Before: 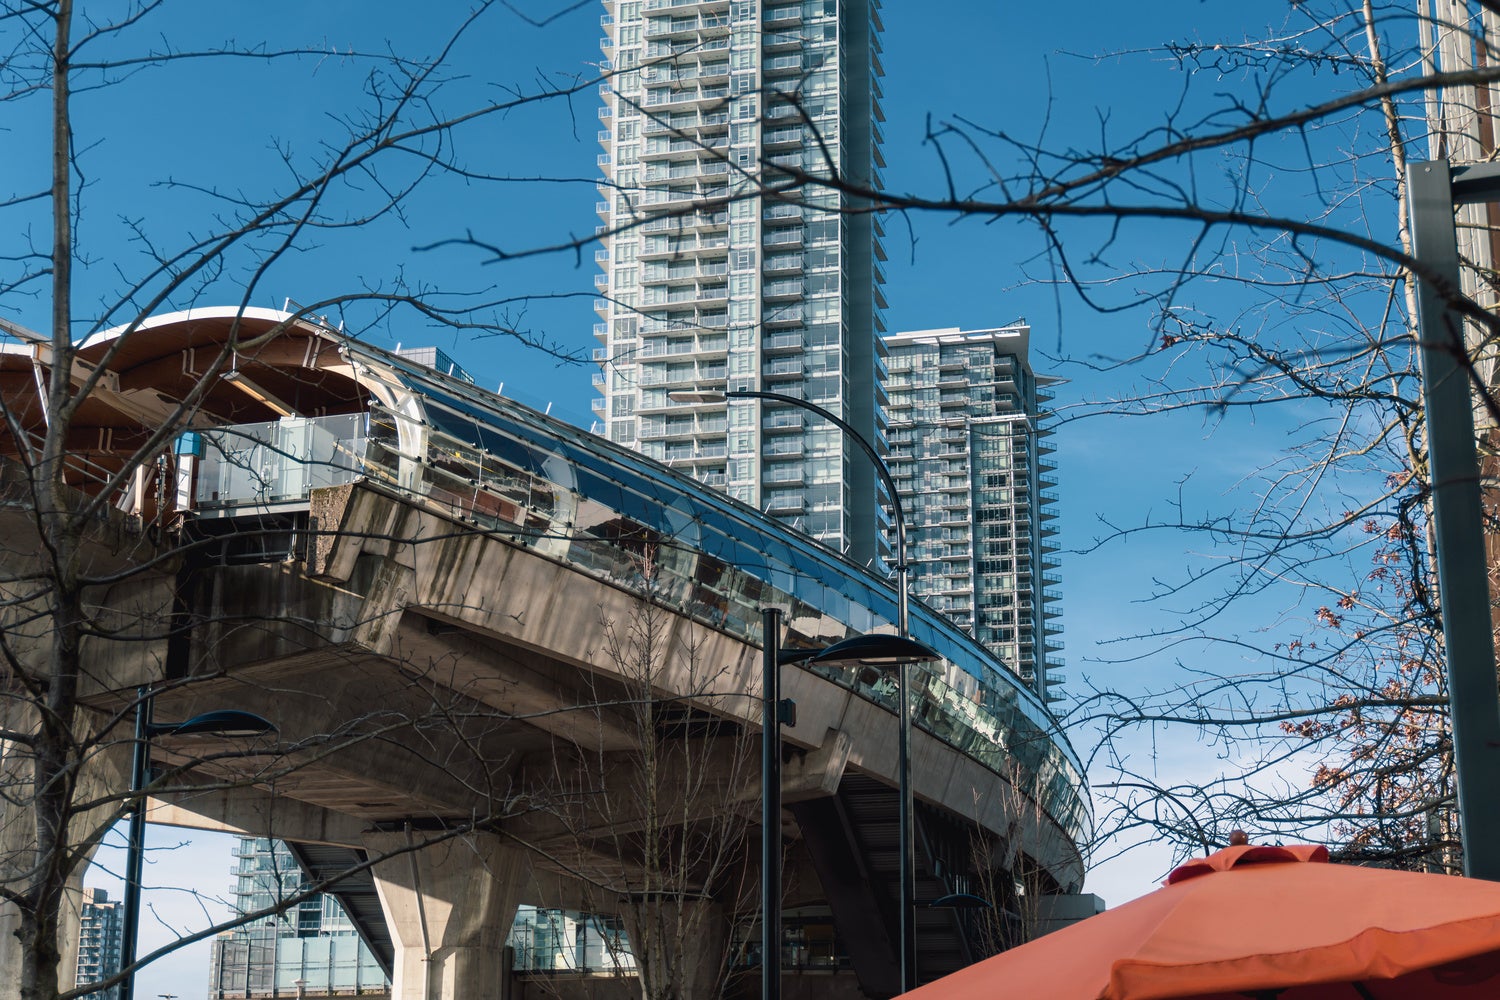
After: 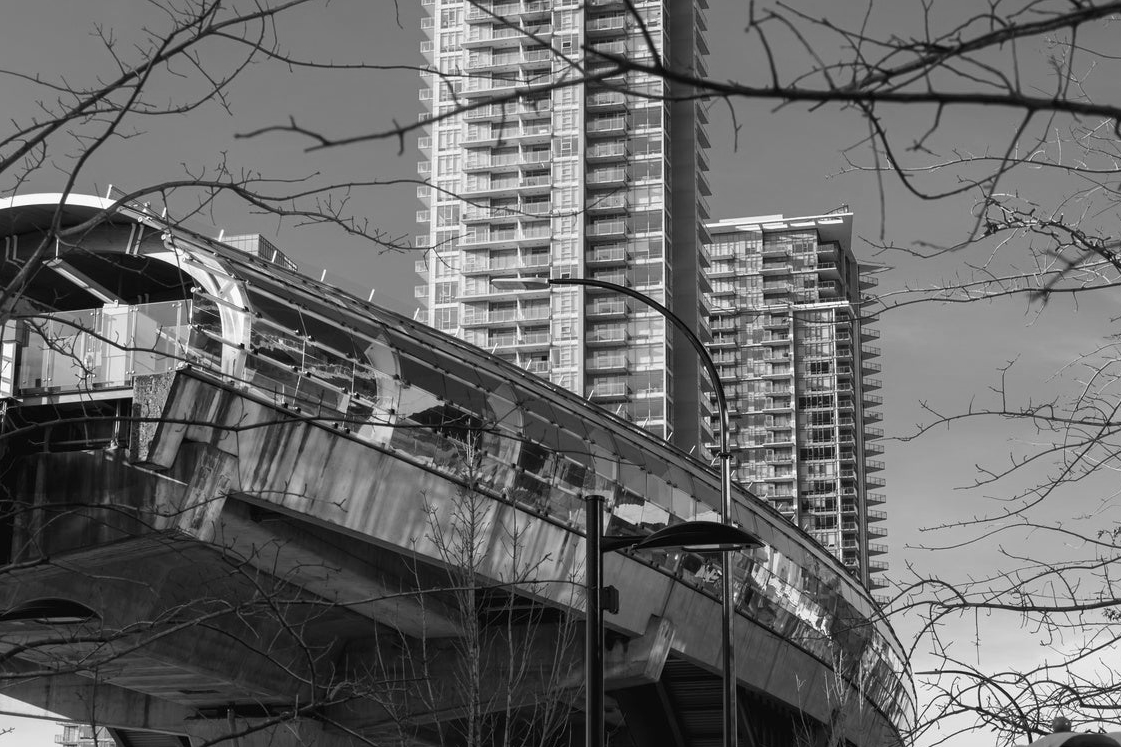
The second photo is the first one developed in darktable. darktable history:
monochrome: on, module defaults
color balance rgb: perceptual saturation grading › global saturation 25%, global vibrance 20%
crop and rotate: left 11.831%, top 11.346%, right 13.429%, bottom 13.899%
